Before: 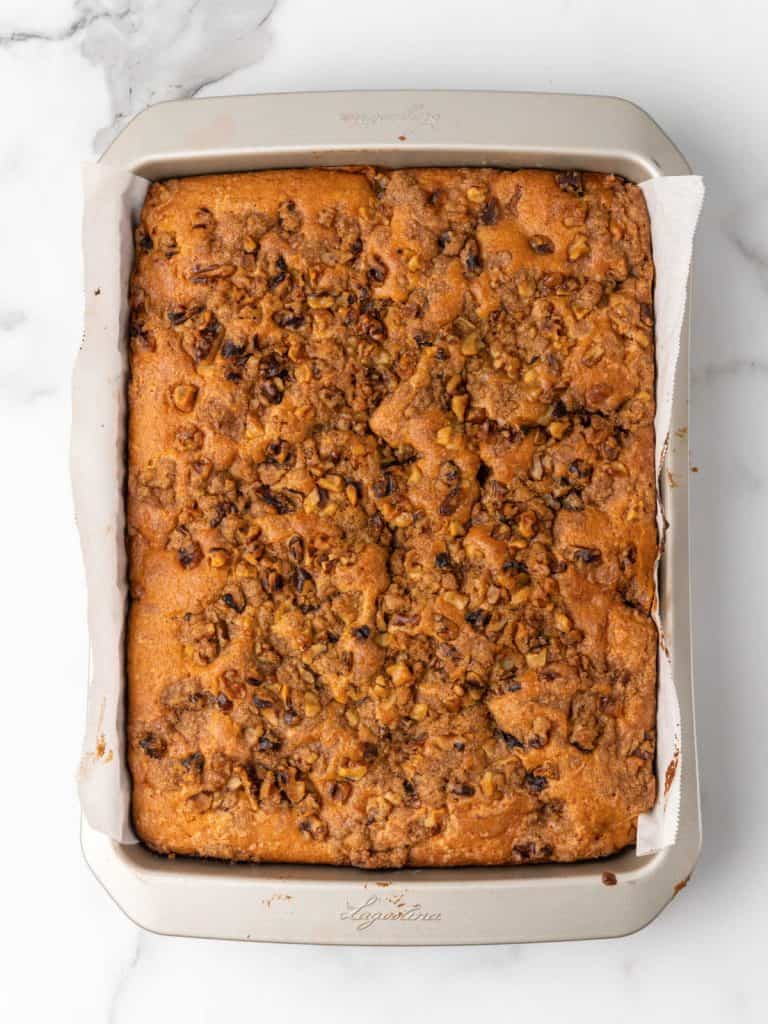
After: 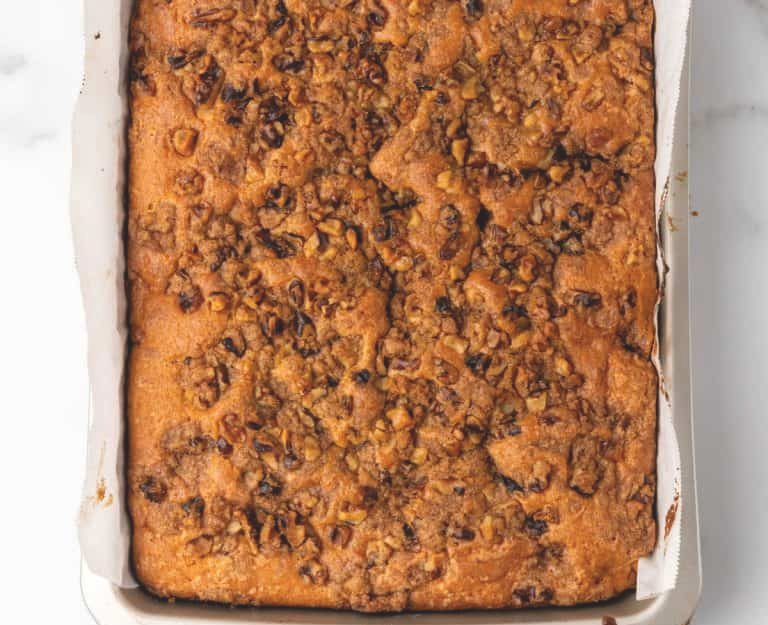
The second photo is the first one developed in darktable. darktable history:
crop and rotate: top 25.021%, bottom 13.921%
exposure: black level correction -0.015, compensate highlight preservation false
